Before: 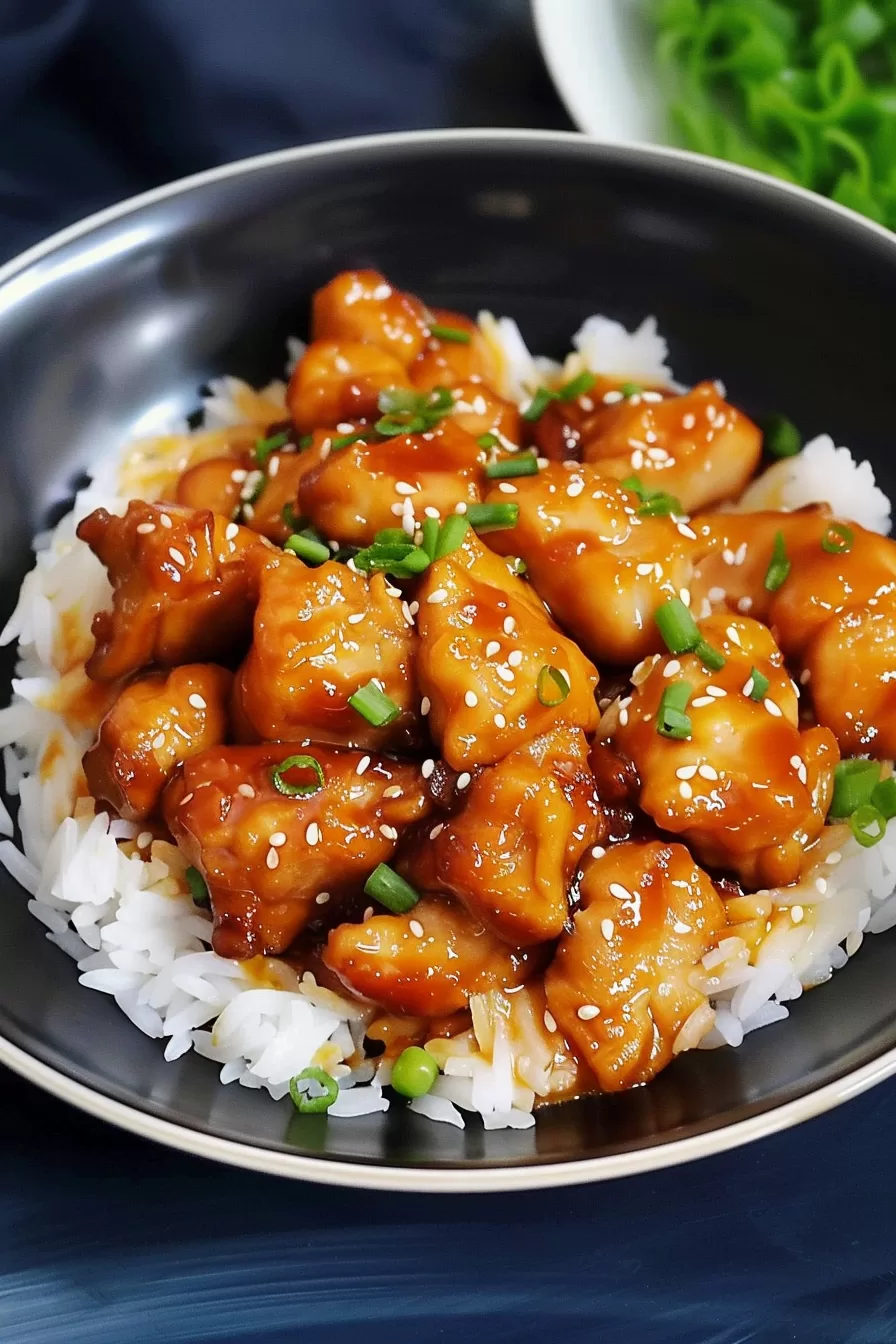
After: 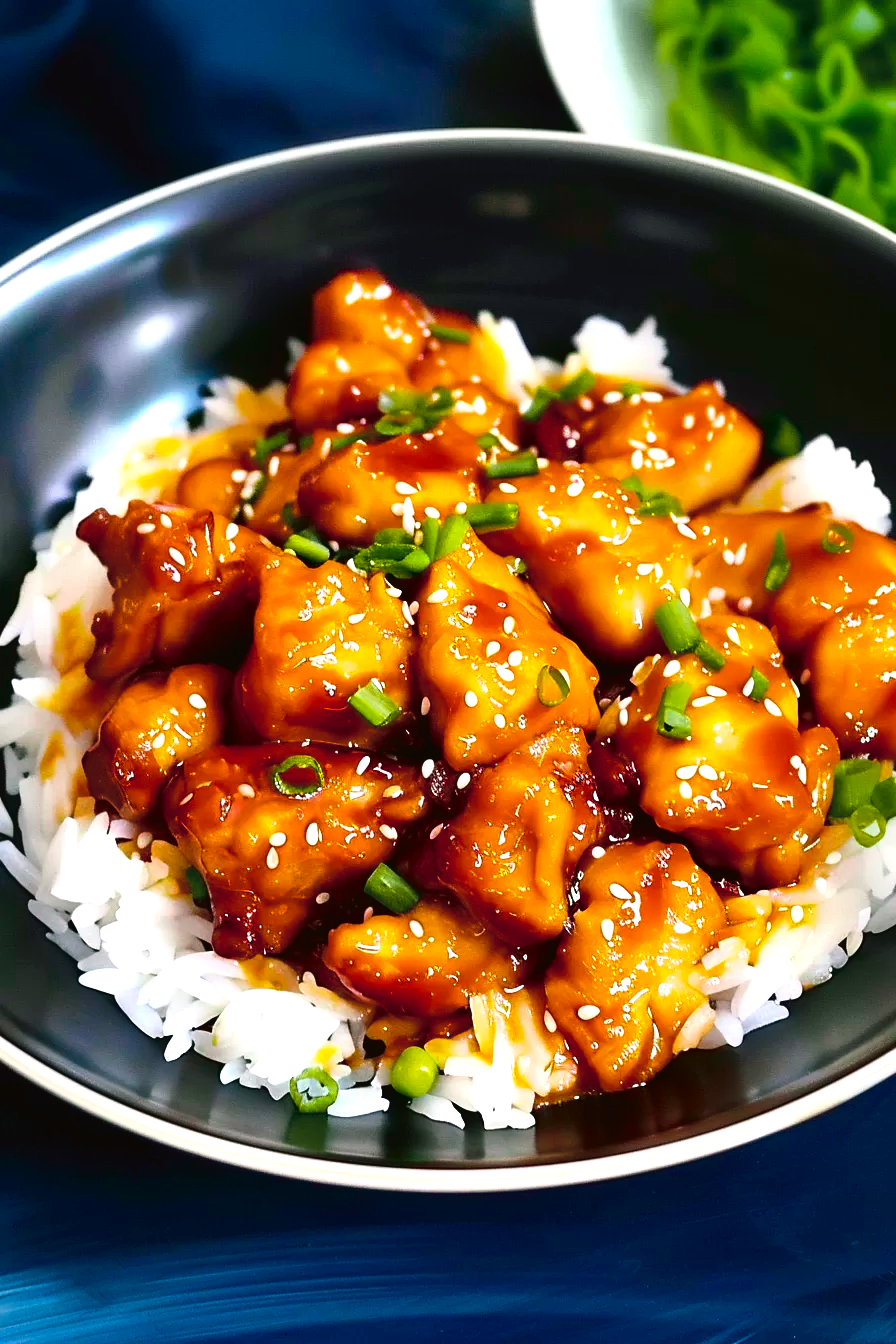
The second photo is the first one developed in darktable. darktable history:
tone curve: curves: ch0 [(0, 0.021) (0.059, 0.053) (0.197, 0.191) (0.32, 0.311) (0.495, 0.505) (0.725, 0.731) (0.89, 0.919) (1, 1)]; ch1 [(0, 0) (0.094, 0.081) (0.285, 0.299) (0.401, 0.424) (0.453, 0.439) (0.495, 0.496) (0.54, 0.55) (0.615, 0.637) (0.657, 0.683) (1, 1)]; ch2 [(0, 0) (0.257, 0.217) (0.43, 0.421) (0.498, 0.507) (0.547, 0.539) (0.595, 0.56) (0.644, 0.599) (1, 1)], color space Lab, independent channels, preserve colors none
color balance rgb: shadows lift › luminance -7.612%, shadows lift › chroma 2.276%, shadows lift › hue 163.64°, perceptual saturation grading › global saturation 36.572%, perceptual saturation grading › shadows 35.552%, perceptual brilliance grading › global brilliance -4.818%, perceptual brilliance grading › highlights 24.963%, perceptual brilliance grading › mid-tones 7.122%, perceptual brilliance grading › shadows -5.002%, global vibrance 20%
